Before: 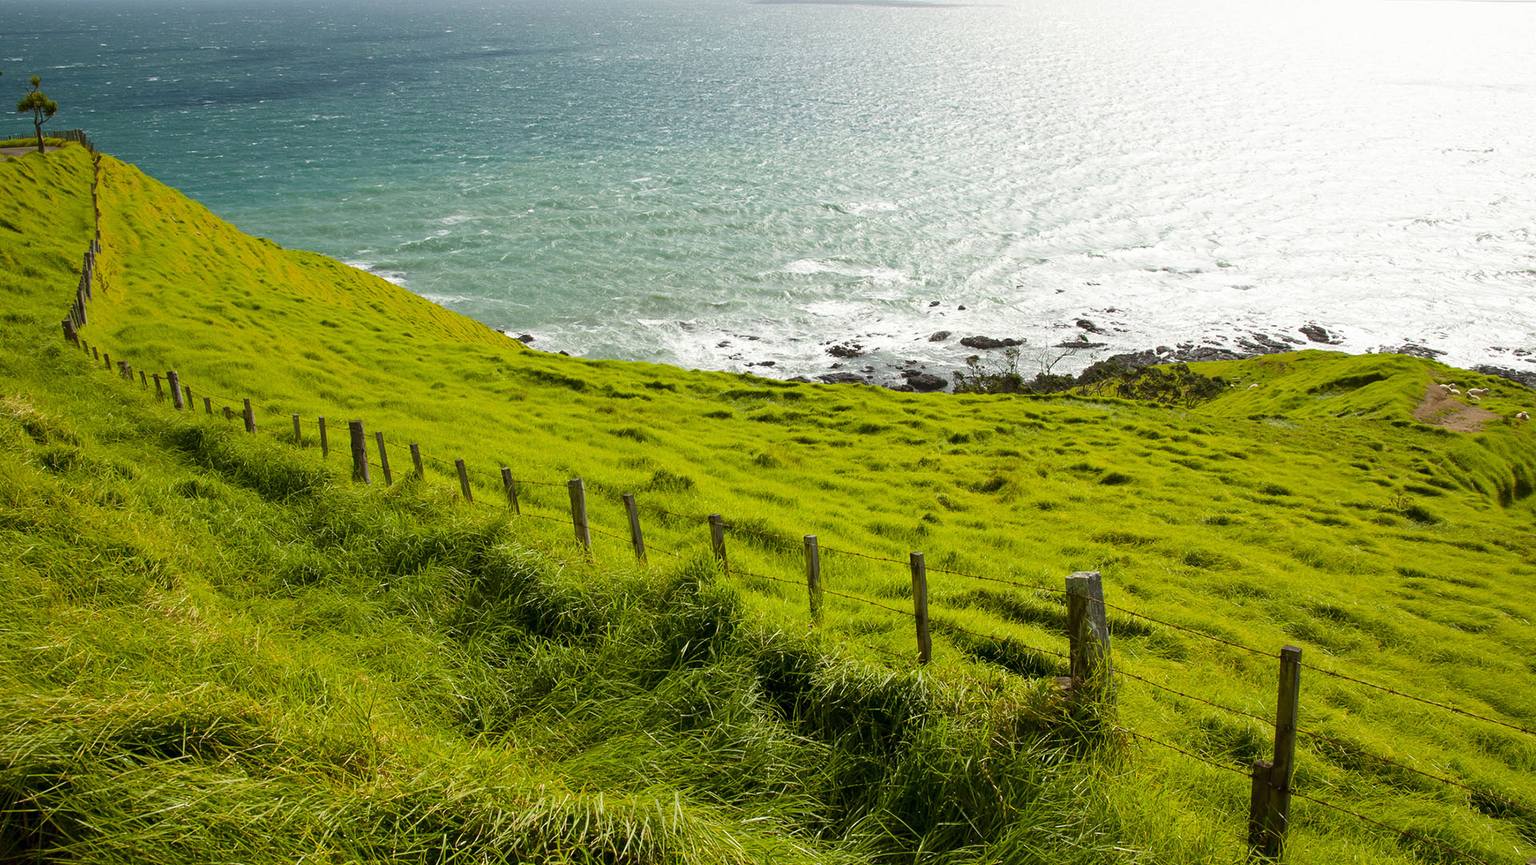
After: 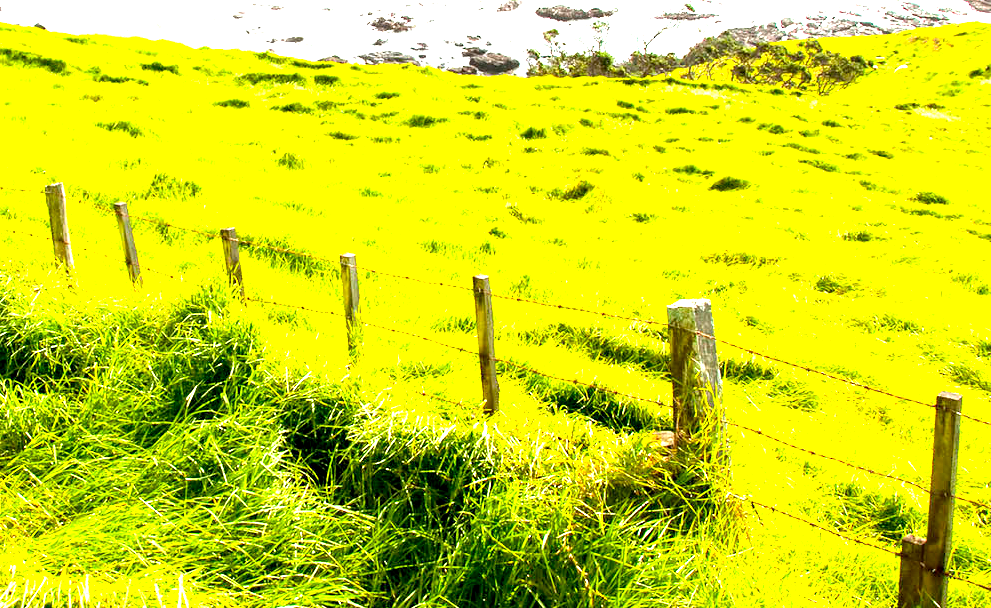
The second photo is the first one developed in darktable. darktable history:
crop: left 34.675%, top 38.439%, right 13.695%, bottom 5.288%
exposure: black level correction 0.001, exposure 2.587 EV, compensate highlight preservation false
